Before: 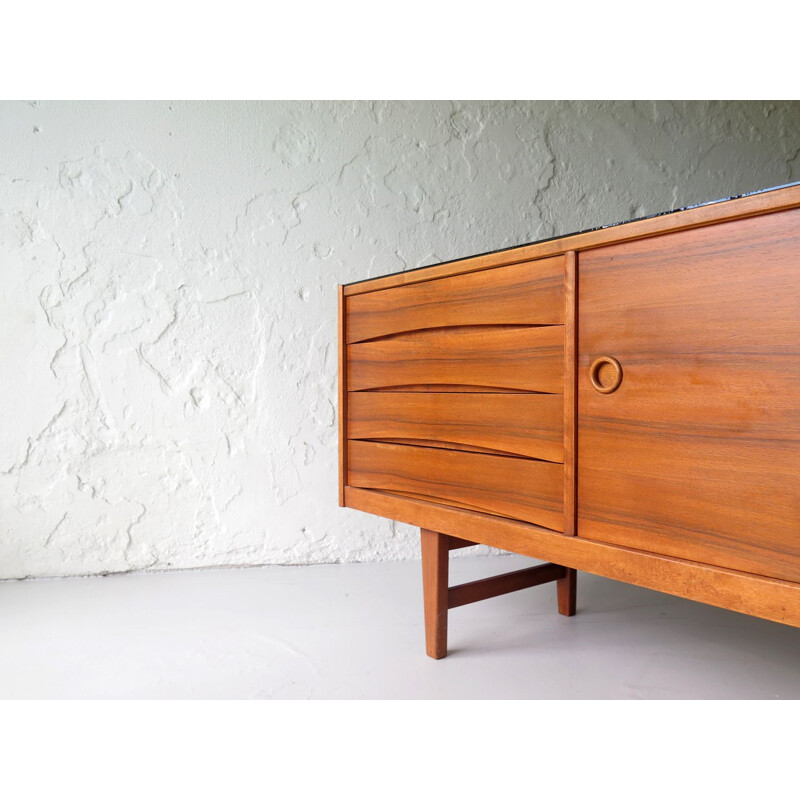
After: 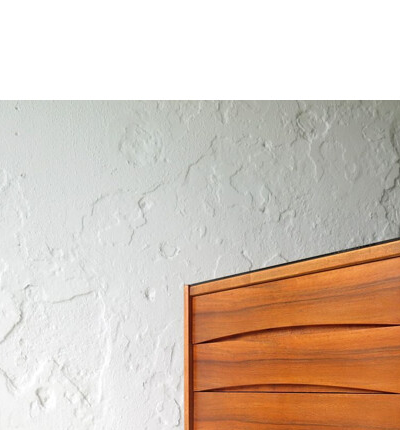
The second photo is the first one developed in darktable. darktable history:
contrast equalizer: octaves 7, y [[0.5 ×6], [0.5 ×6], [0.5, 0.5, 0.501, 0.545, 0.707, 0.863], [0 ×6], [0 ×6]], mix -0.995
crop: left 19.364%, right 30.543%, bottom 46.151%
